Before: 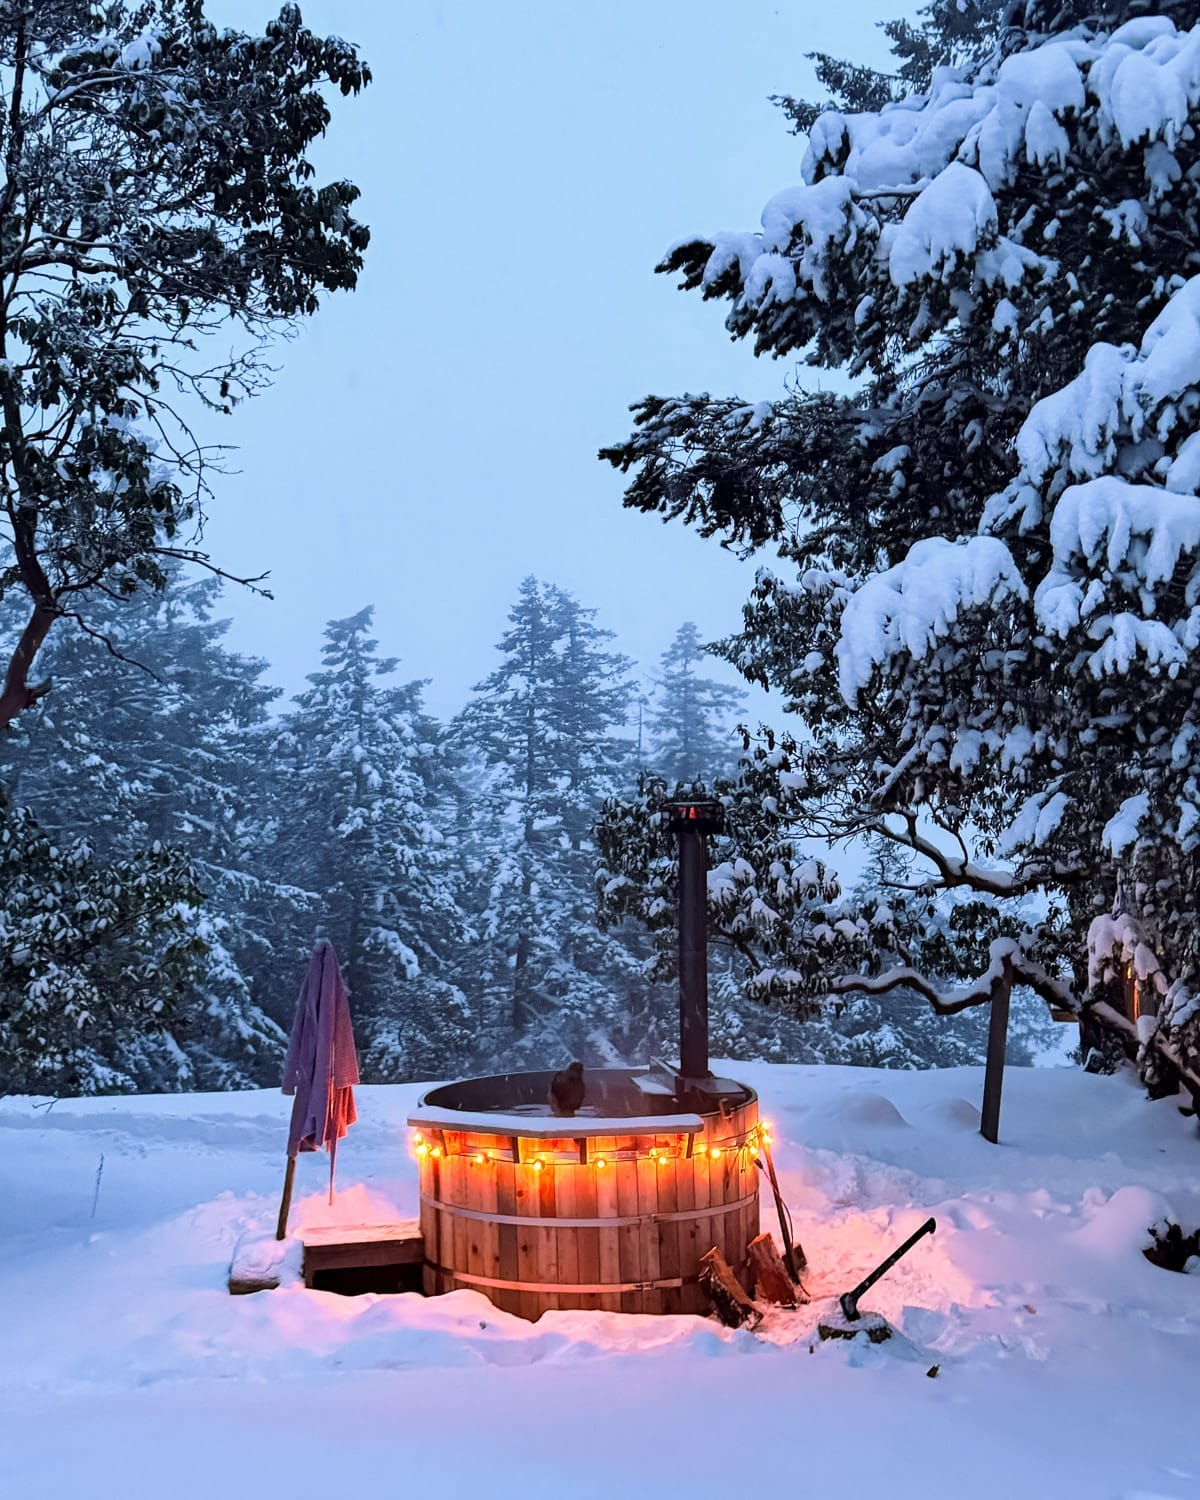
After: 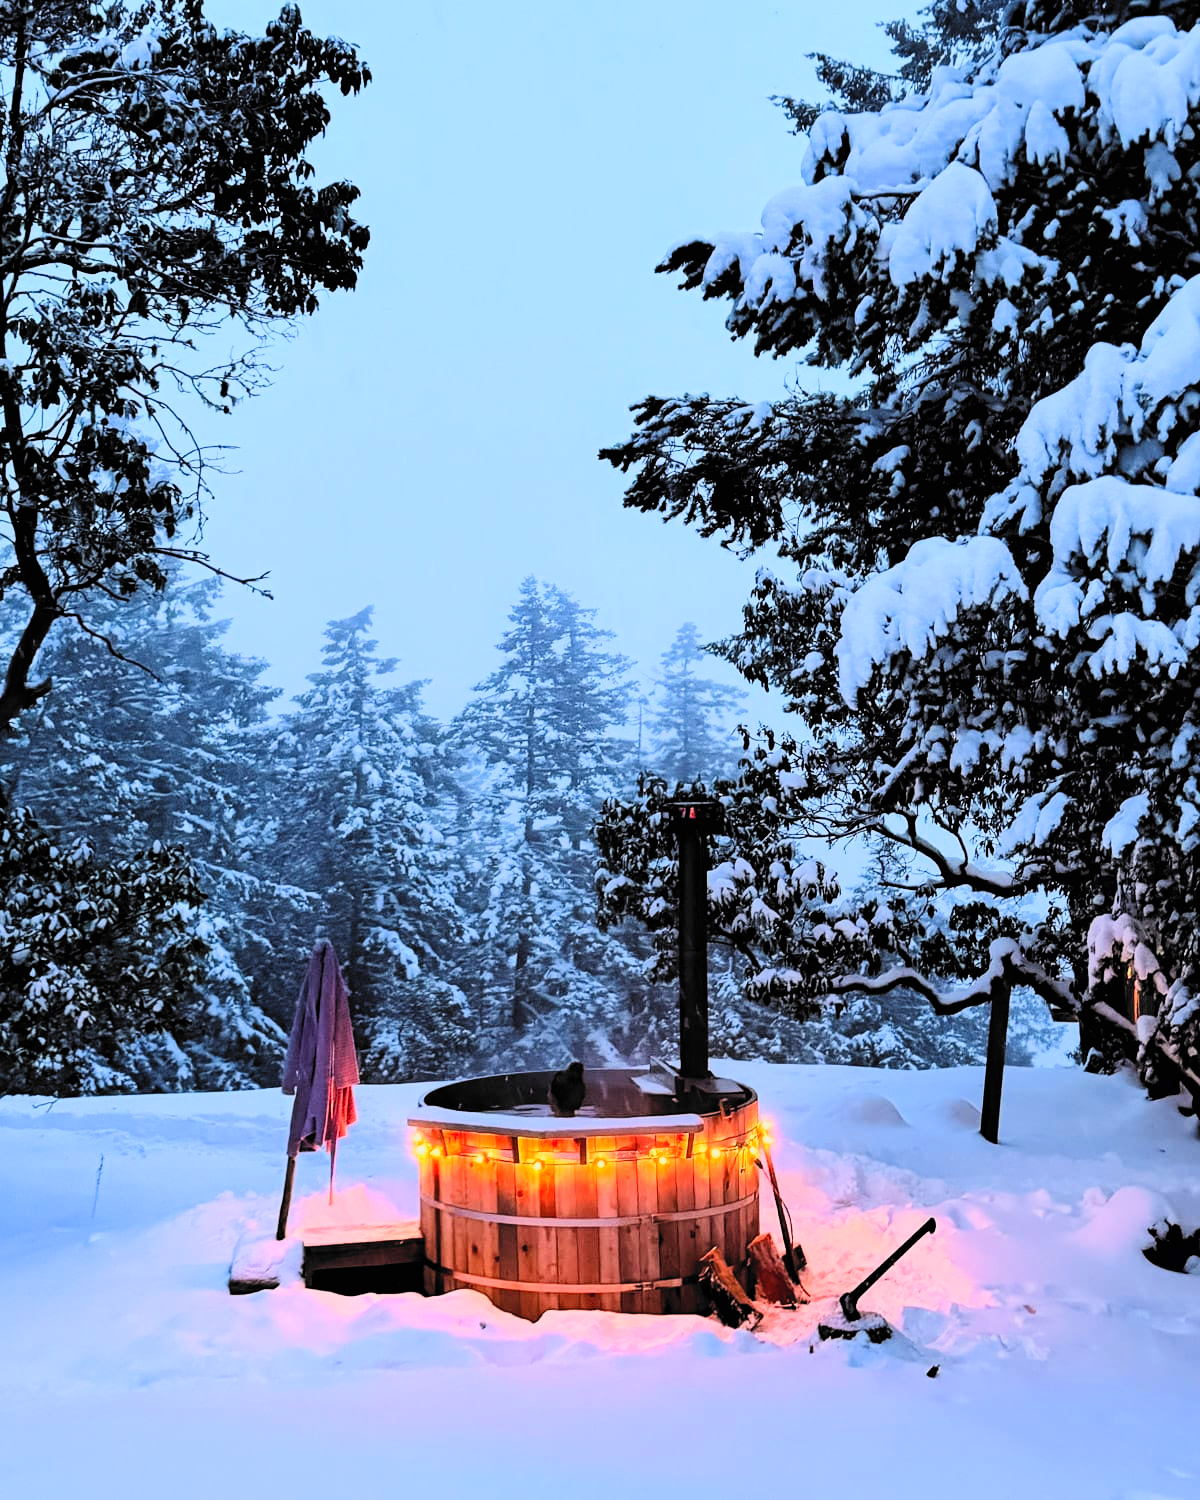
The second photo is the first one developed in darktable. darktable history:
color balance rgb: perceptual saturation grading › global saturation 0.581%, perceptual brilliance grading › global brilliance 2.07%, perceptual brilliance grading › highlights -3.793%, global vibrance 15.591%
contrast brightness saturation: contrast 0.197, brightness 0.164, saturation 0.224
filmic rgb: black relative exposure -5.04 EV, white relative exposure 3.97 EV, hardness 2.9, contrast 1.298, highlights saturation mix -29.25%, color science v6 (2022), iterations of high-quality reconstruction 0
